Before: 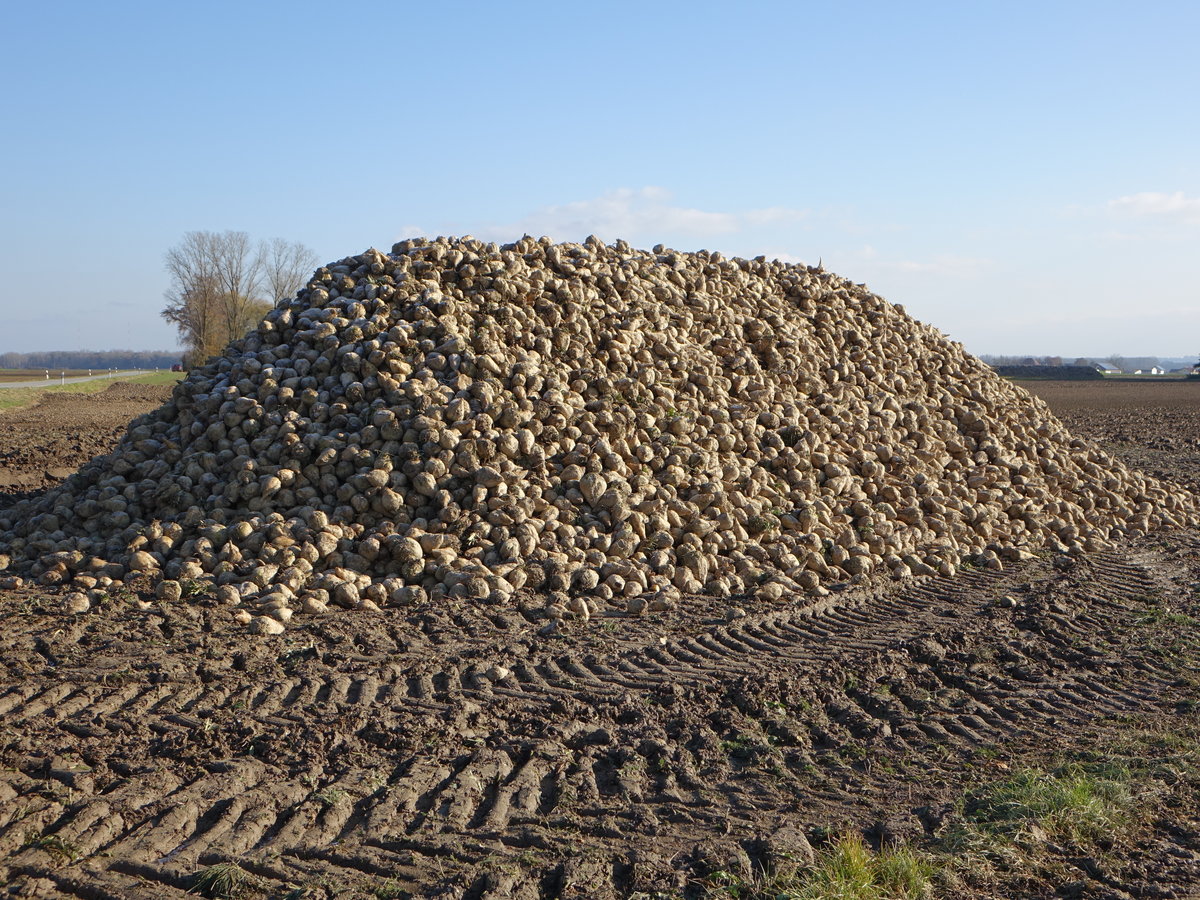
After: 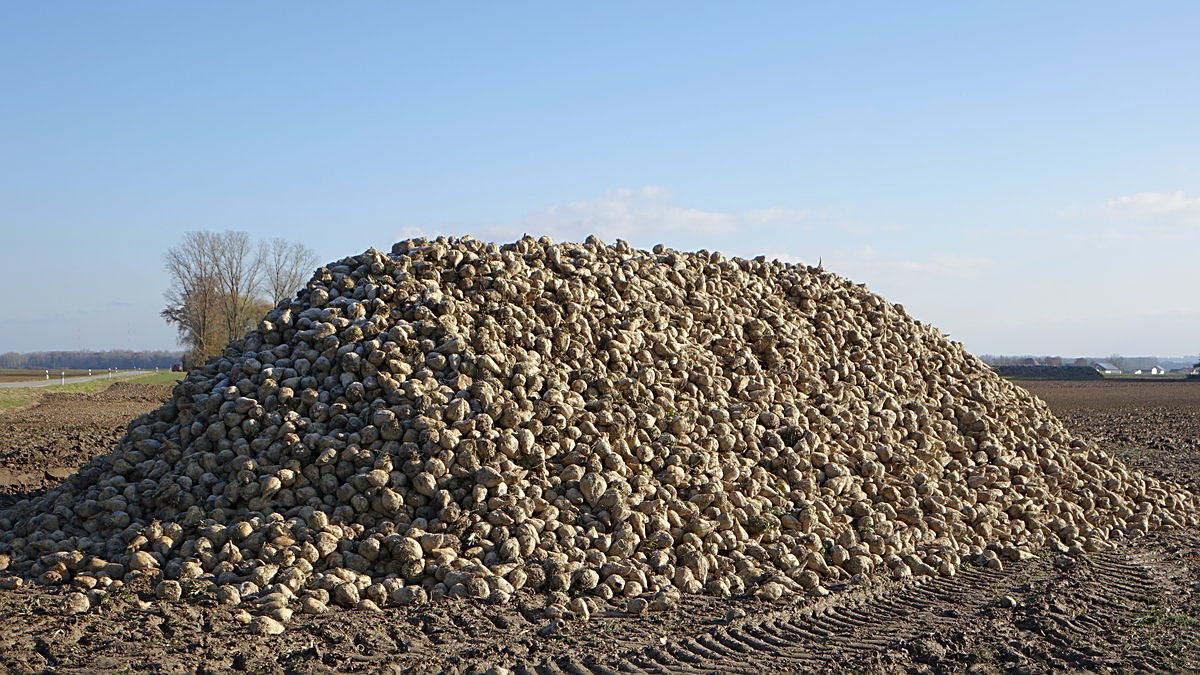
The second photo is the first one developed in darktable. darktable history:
sharpen: on, module defaults
exposure: exposure -0.072 EV, compensate highlight preservation false
crop: bottom 24.967%
